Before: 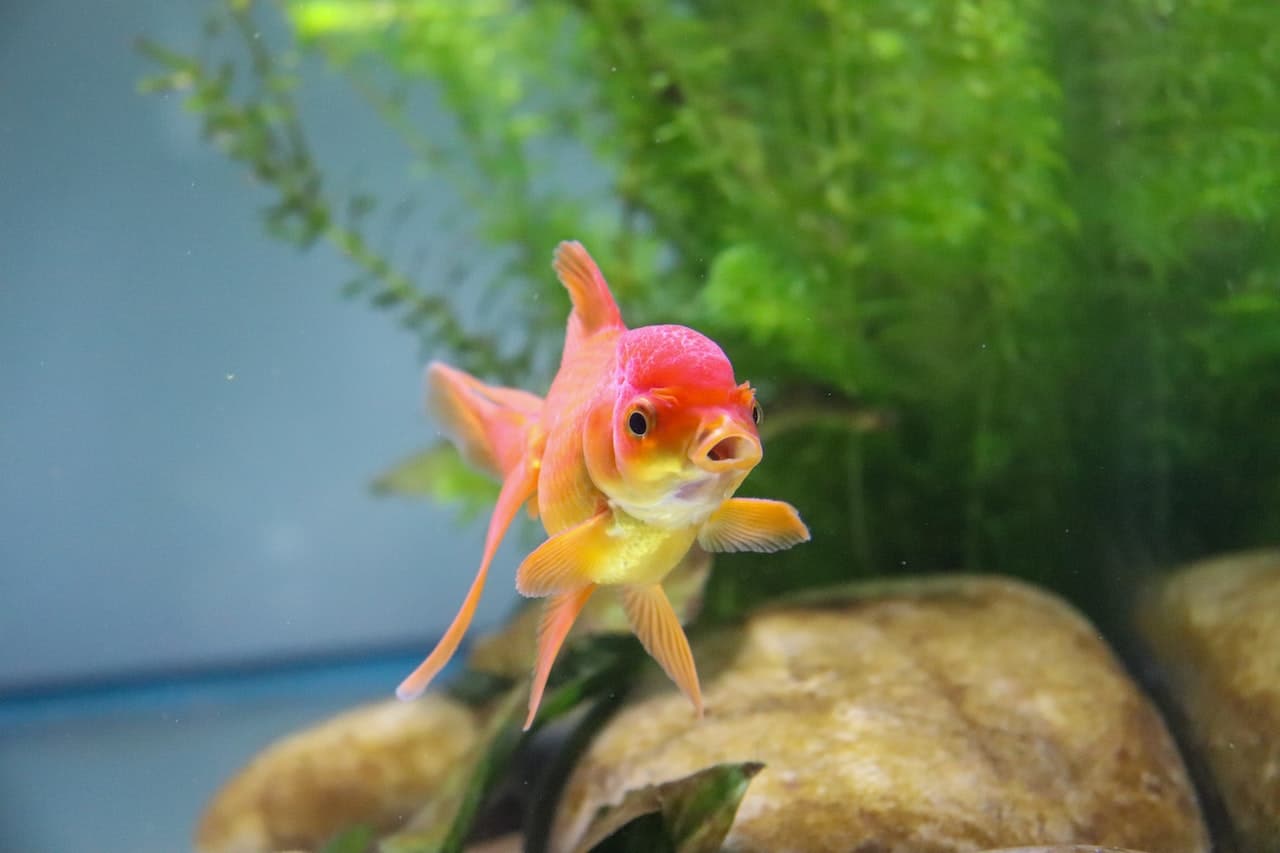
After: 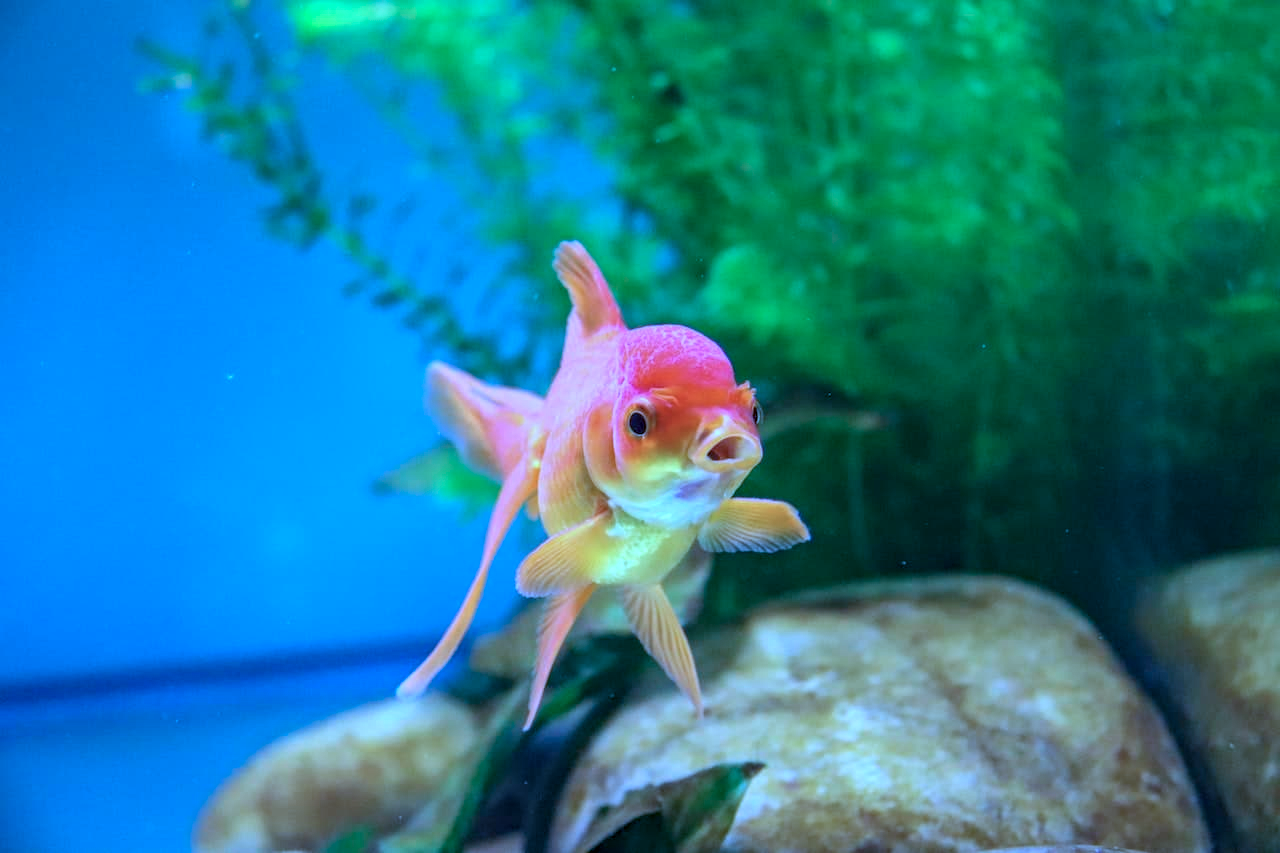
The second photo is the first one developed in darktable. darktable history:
haze removal: compatibility mode true, adaptive false
local contrast: on, module defaults
color calibration: illuminant as shot in camera, x 0.462, y 0.419, temperature 2651.64 K
